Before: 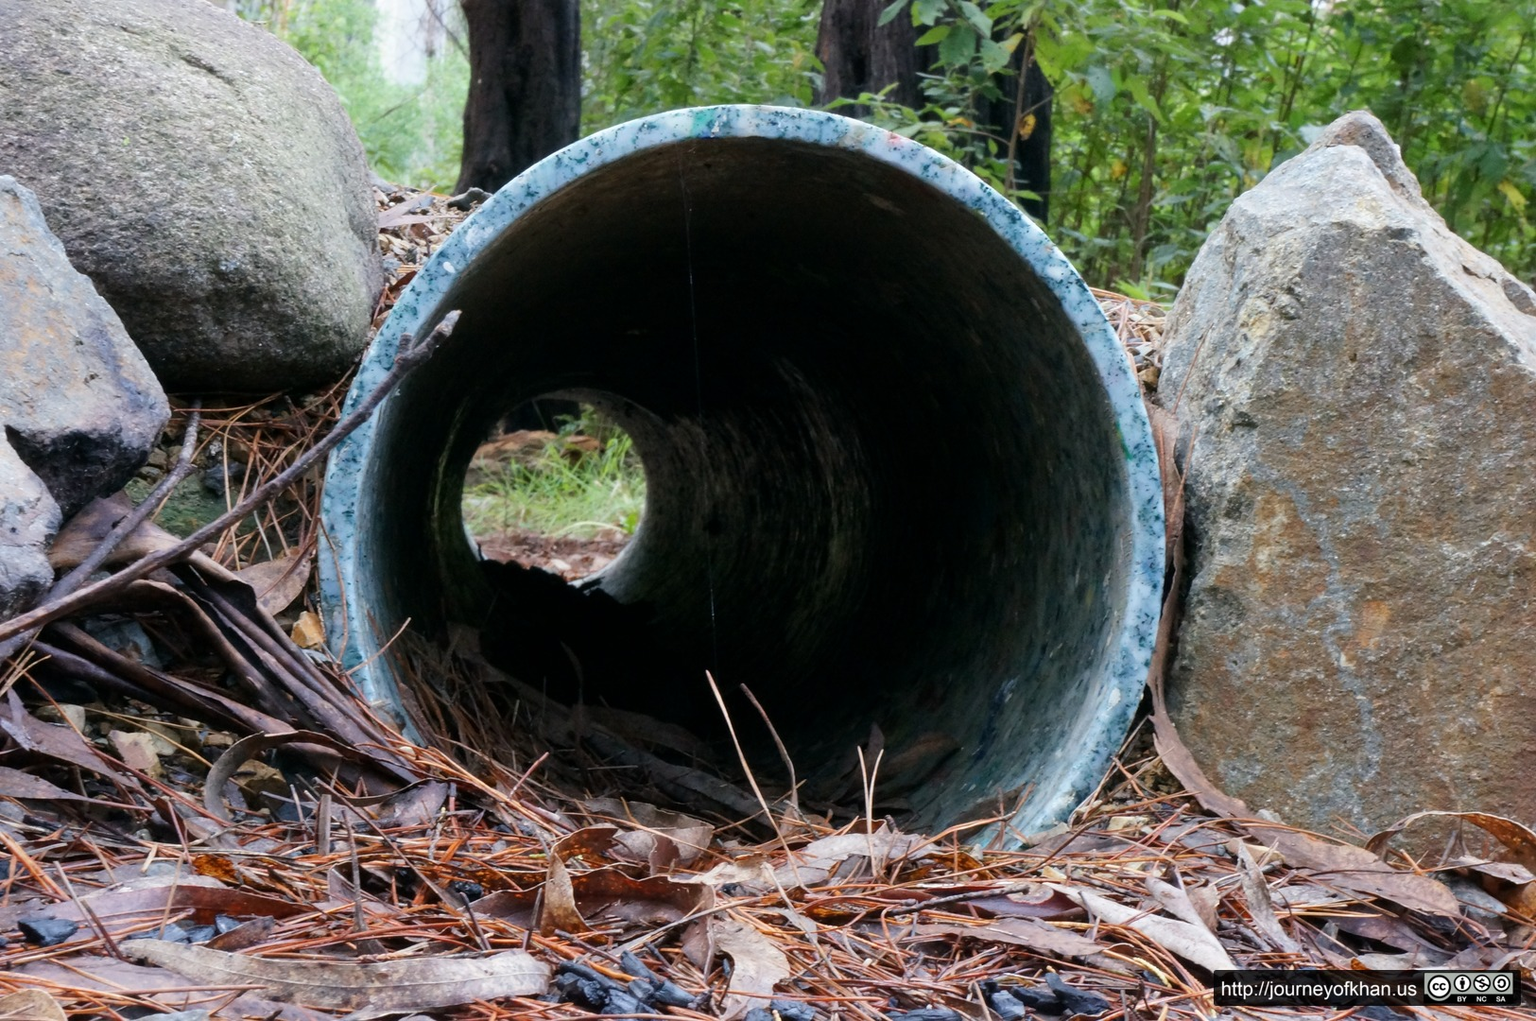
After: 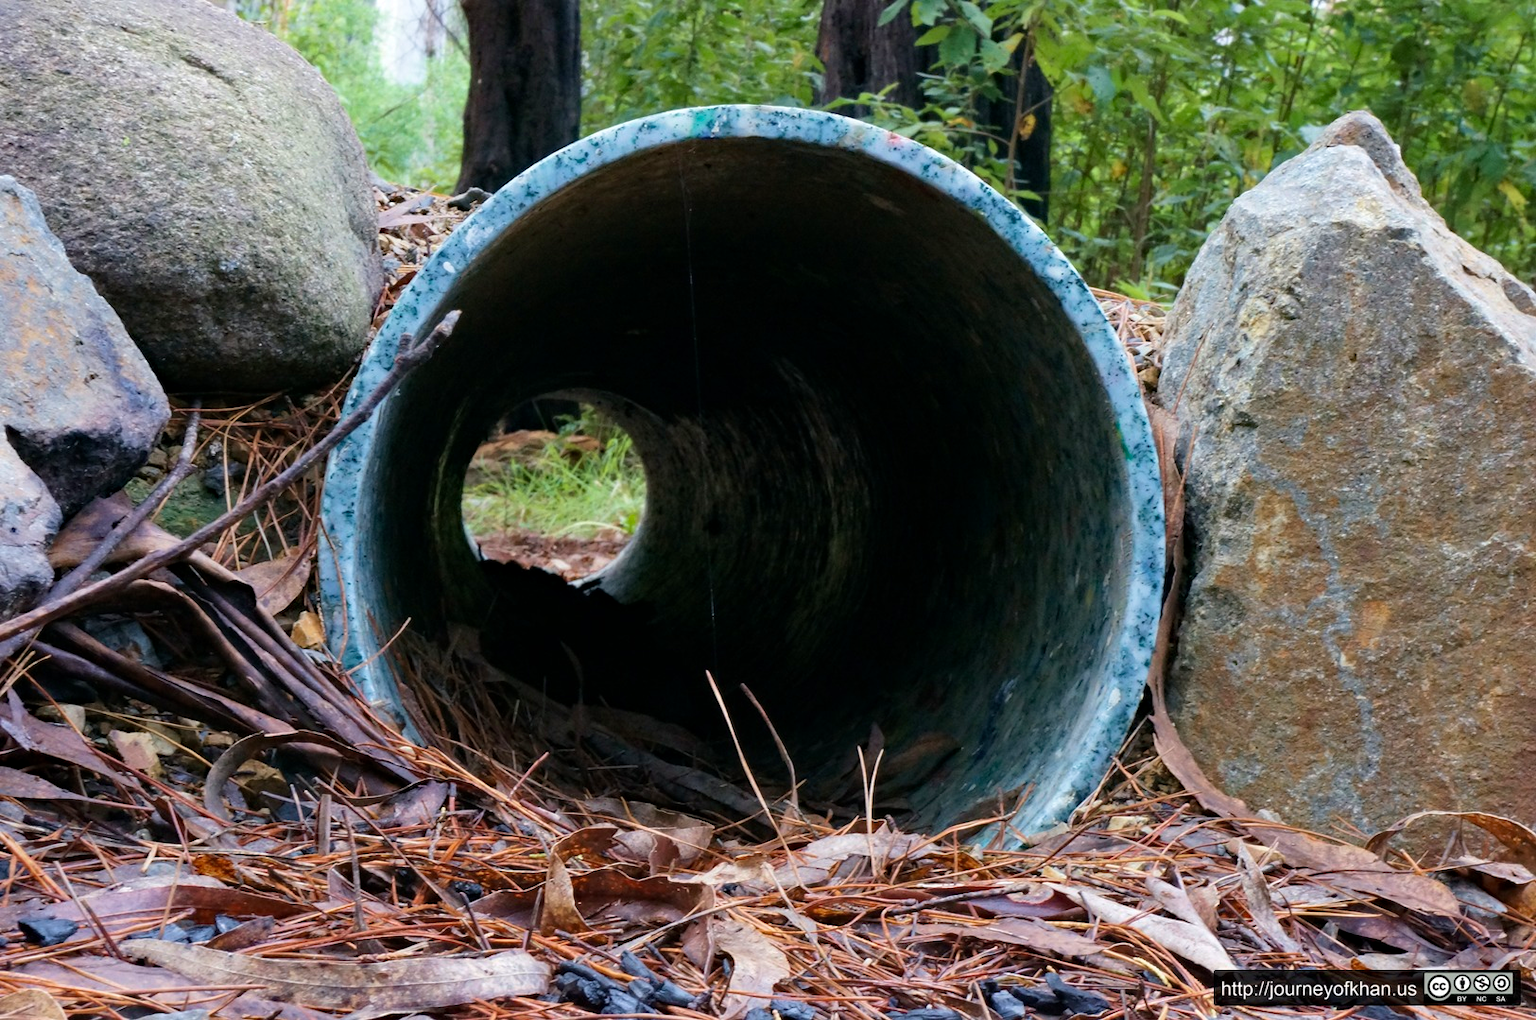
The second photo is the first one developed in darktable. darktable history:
velvia: on, module defaults
haze removal: compatibility mode true, adaptive false
white balance: emerald 1
